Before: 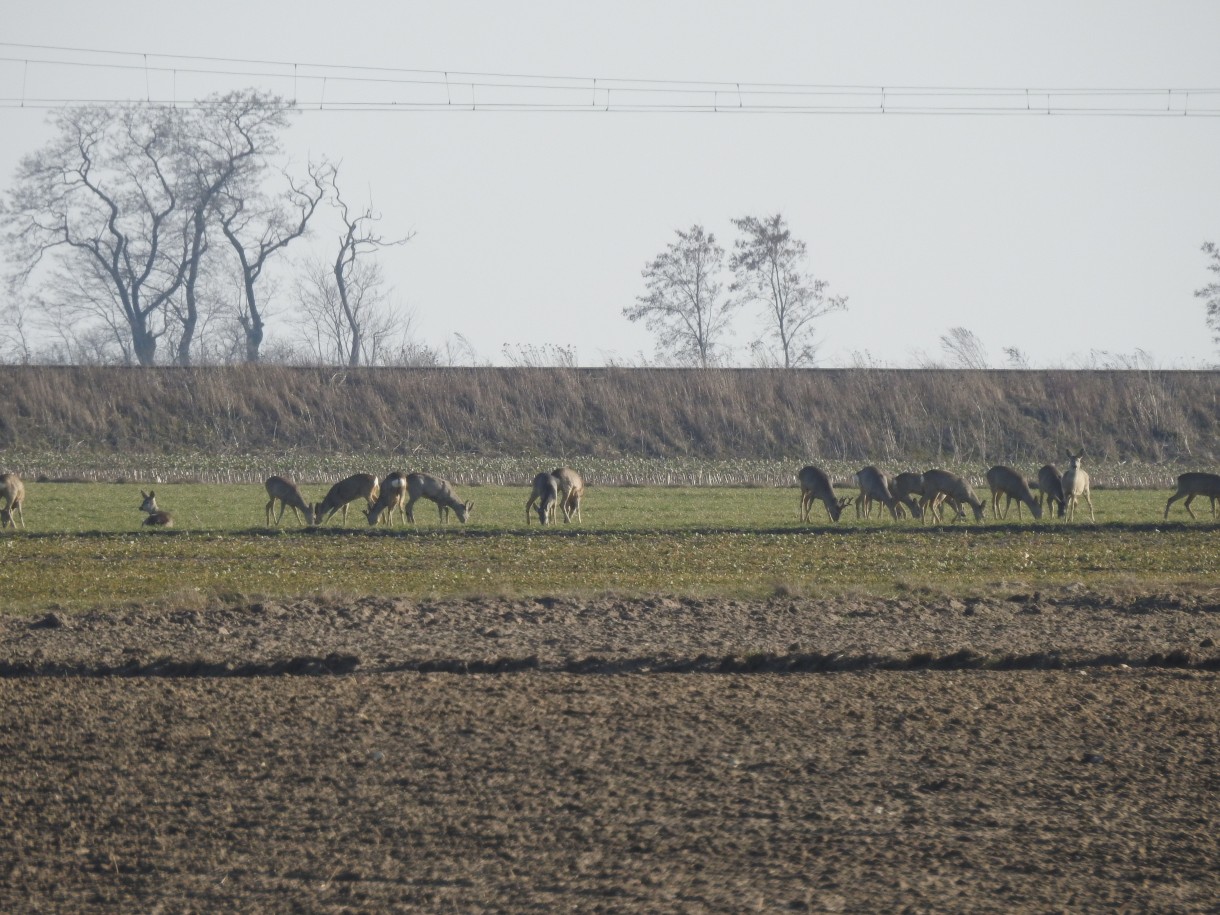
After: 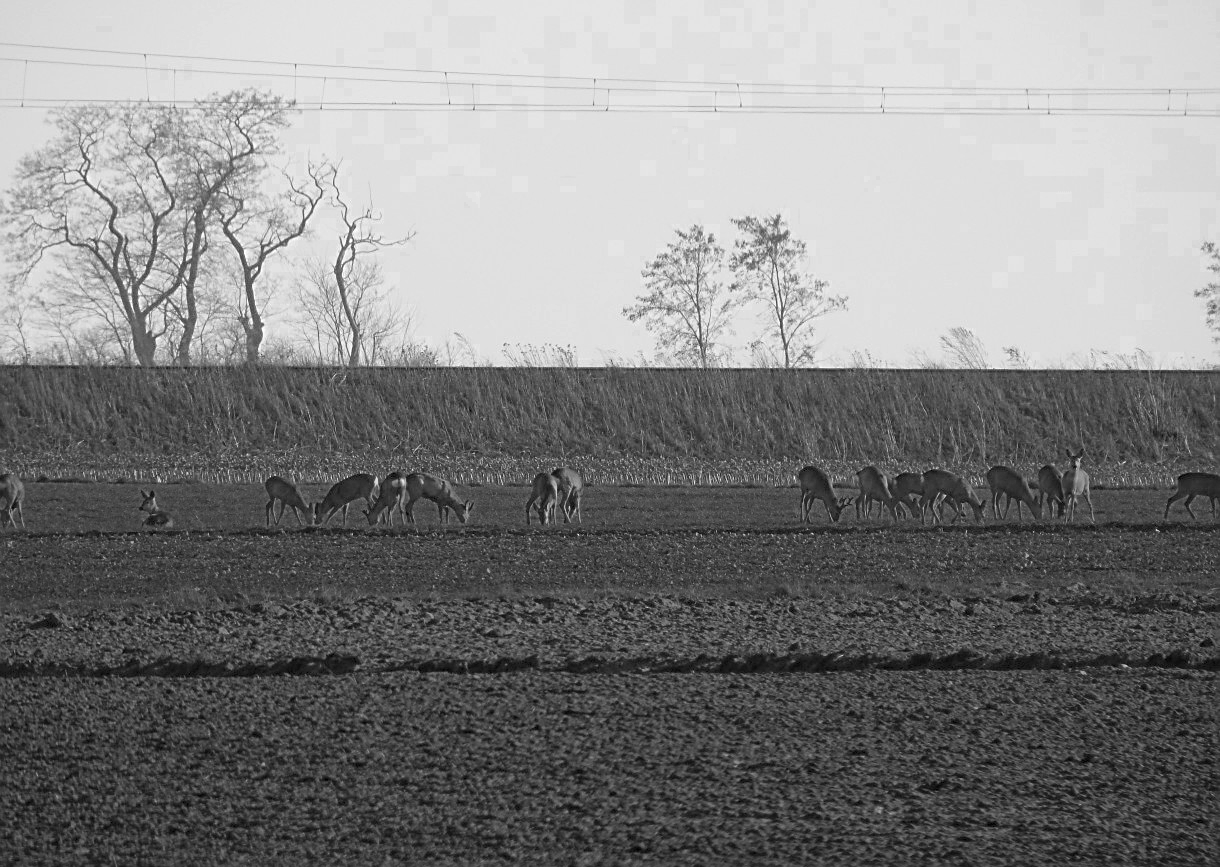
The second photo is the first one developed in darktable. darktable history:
sharpen: on, module defaults
crop and rotate: top 0.014%, bottom 5.195%
color zones: curves: ch0 [(0.287, 0.048) (0.493, 0.484) (0.737, 0.816)]; ch1 [(0, 0) (0.143, 0) (0.286, 0) (0.429, 0) (0.571, 0) (0.714, 0) (0.857, 0)], mix 23.87%
haze removal: strength 0.431, compatibility mode true, adaptive false
